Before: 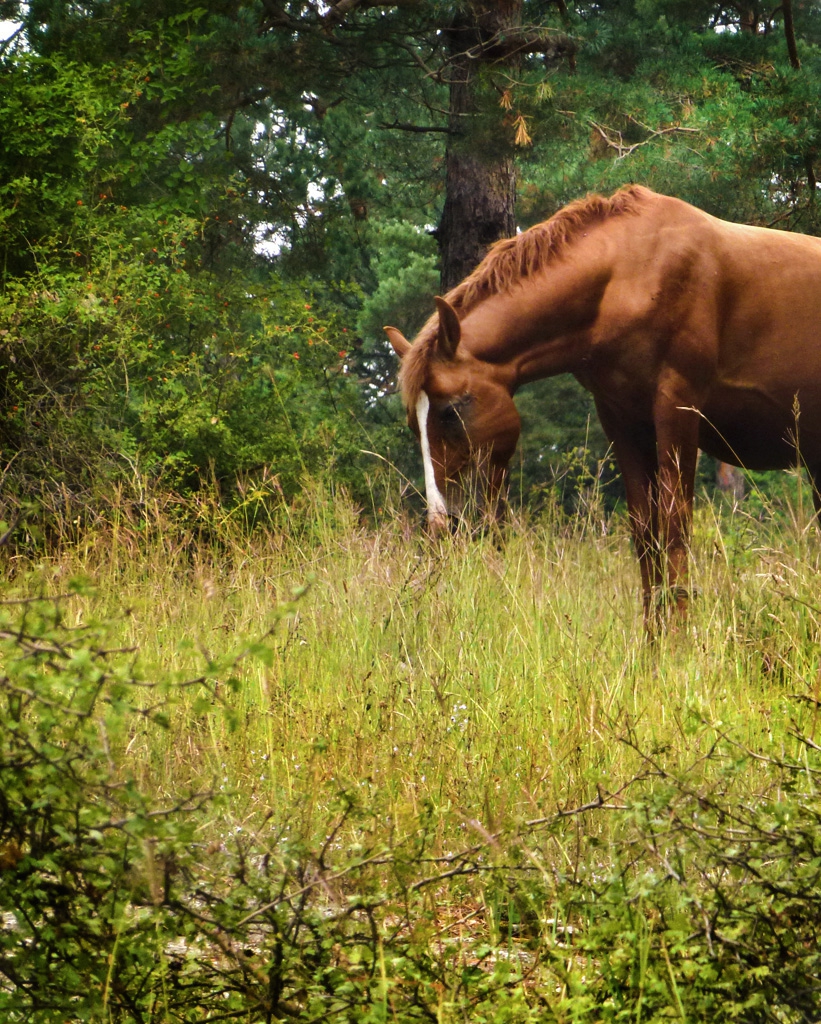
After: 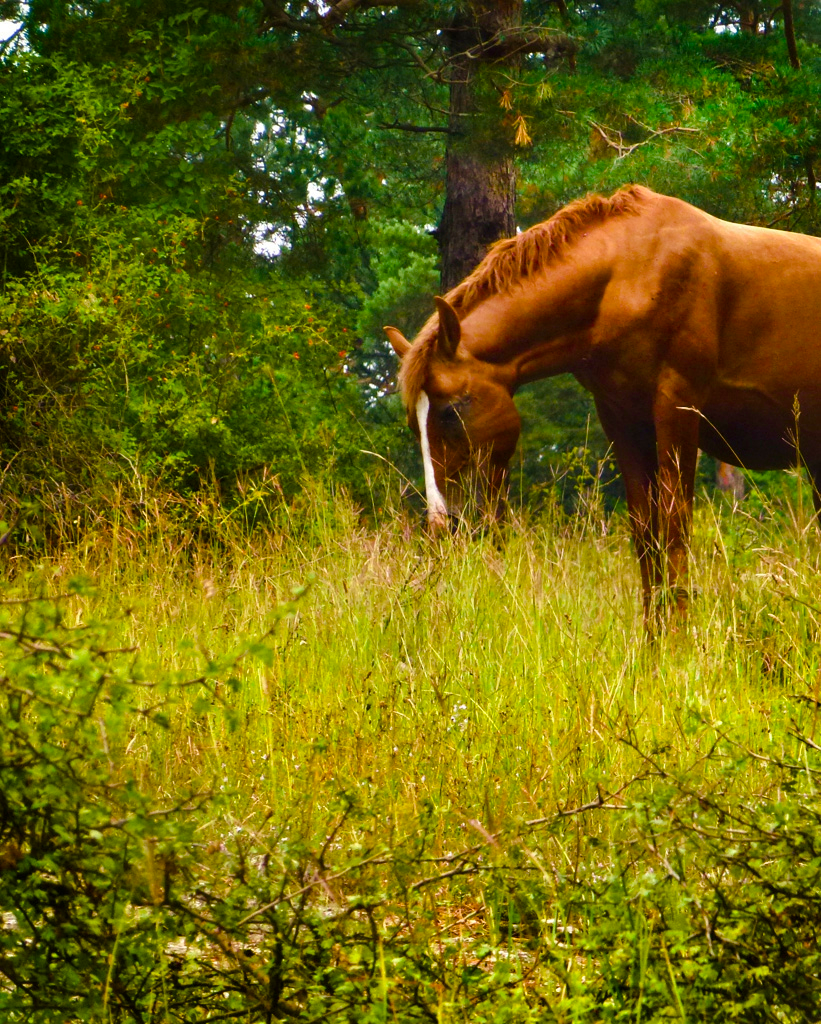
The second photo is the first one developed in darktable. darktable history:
velvia: on, module defaults
color balance rgb: linear chroma grading › global chroma 9.488%, perceptual saturation grading › global saturation 34.97%, perceptual saturation grading › highlights -29.818%, perceptual saturation grading › shadows 36.158%, global vibrance 20%
